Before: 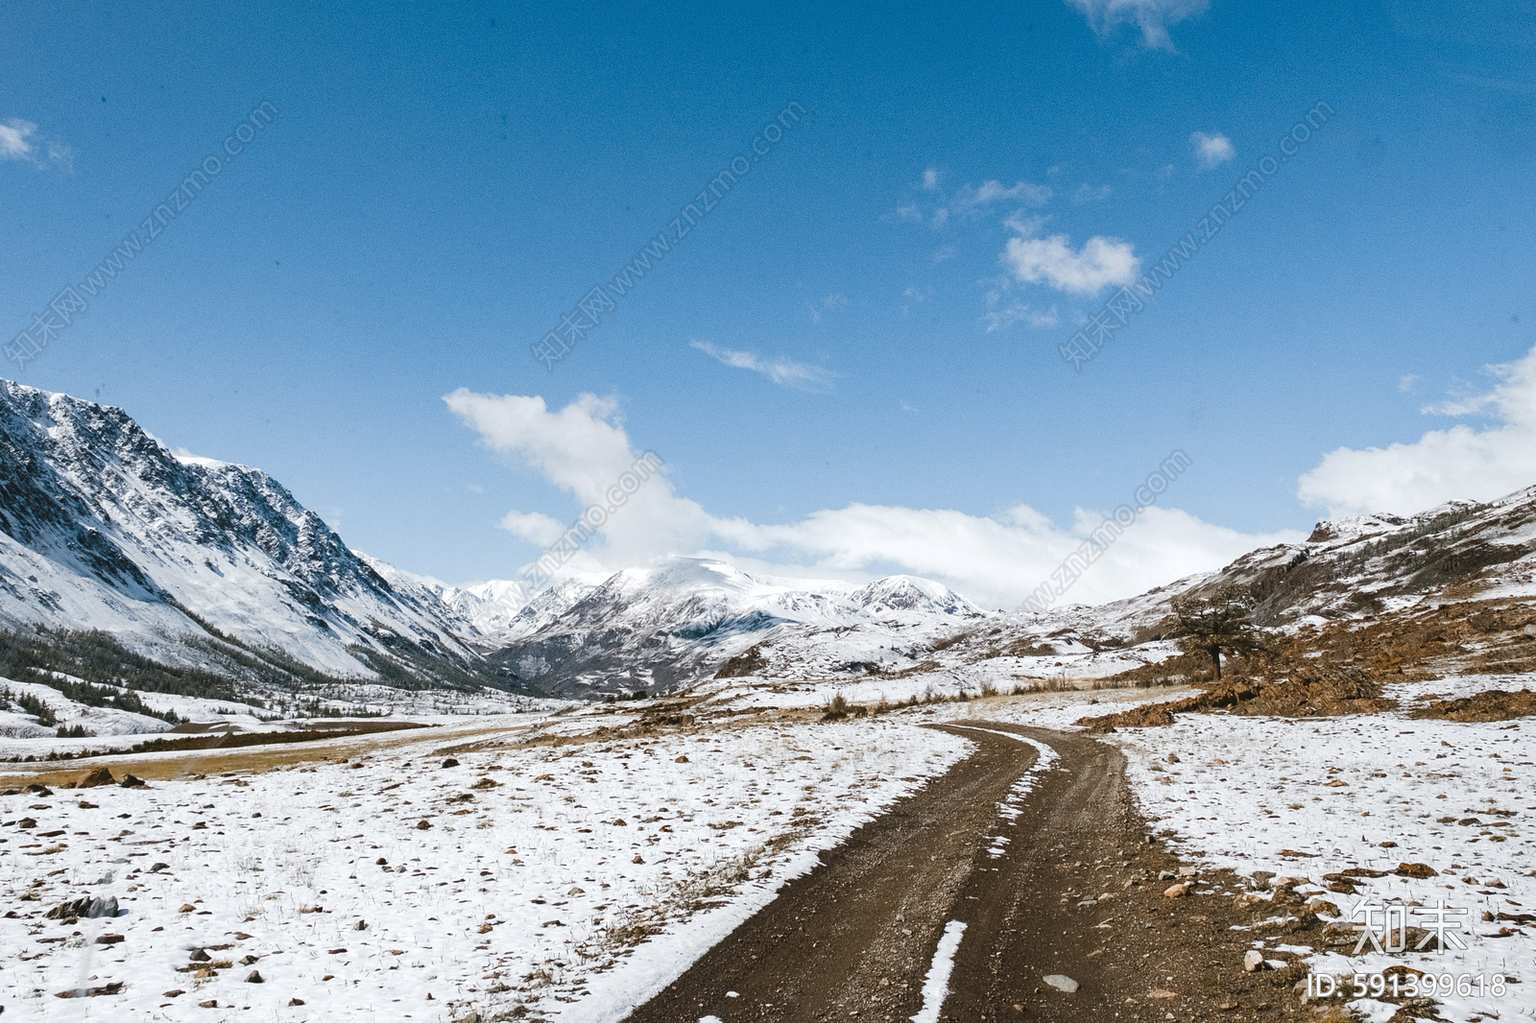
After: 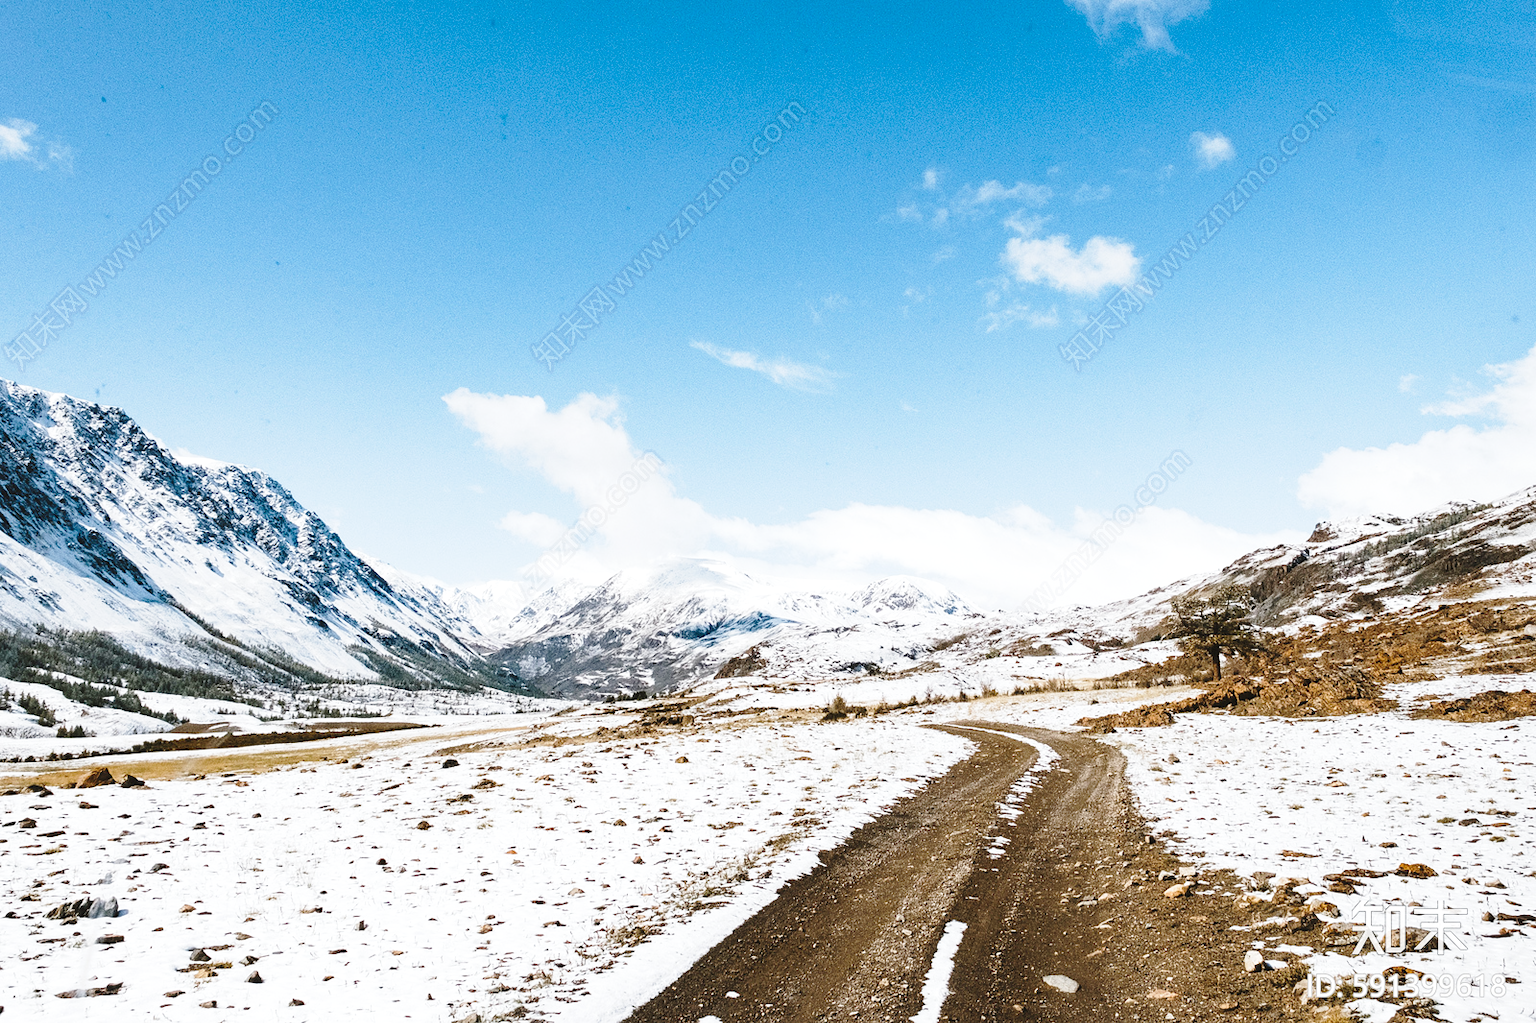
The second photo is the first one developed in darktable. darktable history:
base curve: curves: ch0 [(0, 0) (0.028, 0.03) (0.121, 0.232) (0.46, 0.748) (0.859, 0.968) (1, 1)], preserve colors none
exposure: exposure 0.127 EV, compensate highlight preservation false
